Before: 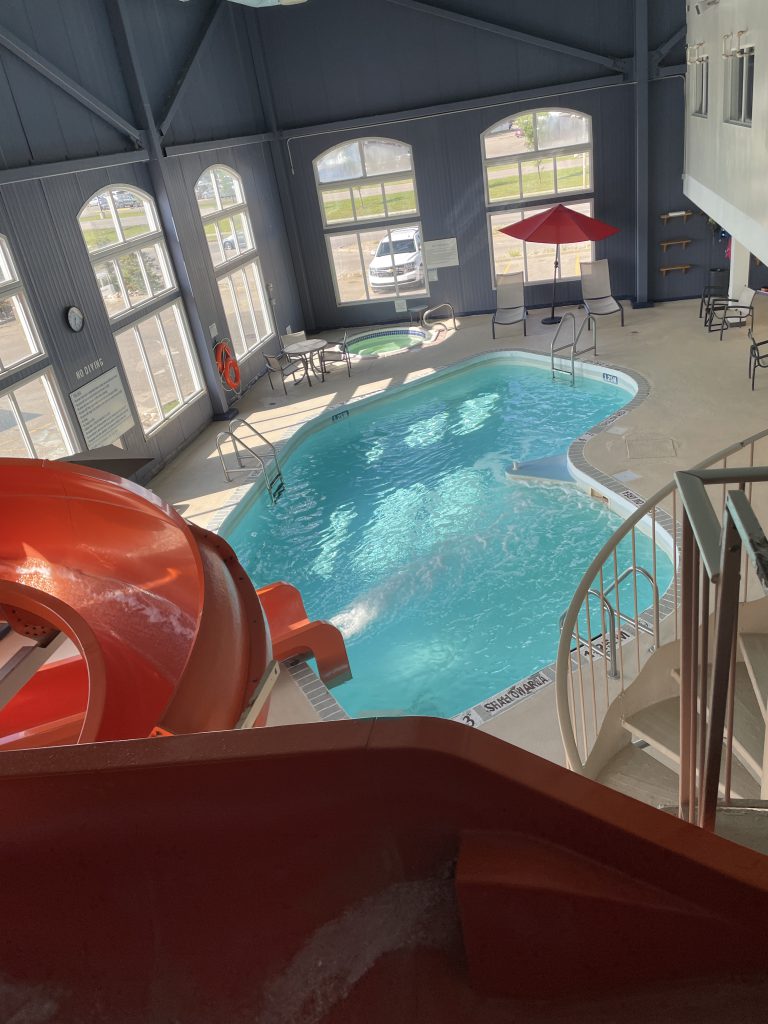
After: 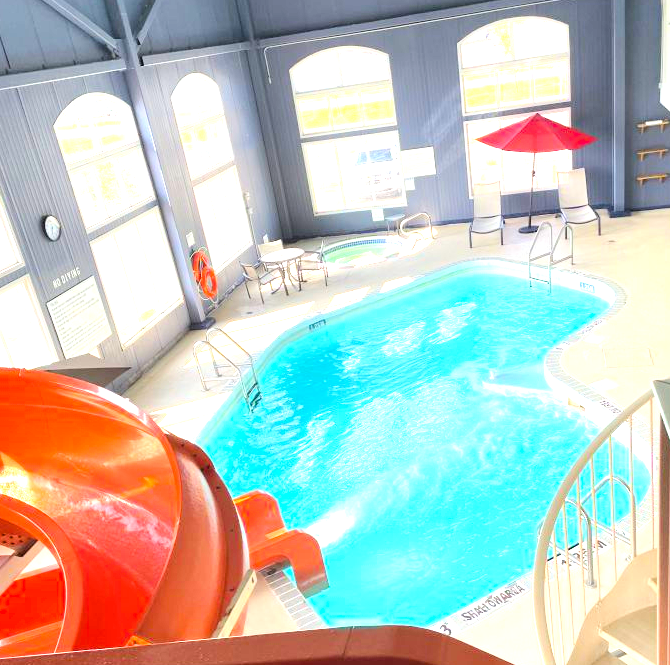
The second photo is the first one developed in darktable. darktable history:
exposure: exposure 1 EV, compensate exposure bias true, compensate highlight preservation false
color balance rgb: perceptual saturation grading › global saturation 25.509%, global vibrance 20%
crop: left 3.035%, top 8.951%, right 9.607%, bottom 26.088%
tone curve: curves: ch0 [(0, 0.019) (0.066, 0.043) (0.189, 0.182) (0.368, 0.407) (0.501, 0.564) (0.677, 0.729) (0.851, 0.861) (0.997, 0.959)]; ch1 [(0, 0) (0.187, 0.121) (0.388, 0.346) (0.437, 0.409) (0.474, 0.472) (0.499, 0.501) (0.514, 0.515) (0.542, 0.557) (0.645, 0.686) (0.812, 0.856) (1, 1)]; ch2 [(0, 0) (0.246, 0.214) (0.421, 0.427) (0.459, 0.484) (0.5, 0.504) (0.518, 0.523) (0.529, 0.548) (0.56, 0.576) (0.607, 0.63) (0.744, 0.734) (0.867, 0.821) (0.993, 0.889)]
tone equalizer: -8 EV -1.11 EV, -7 EV -1.05 EV, -6 EV -0.882 EV, -5 EV -0.556 EV, -3 EV 0.551 EV, -2 EV 0.85 EV, -1 EV 1 EV, +0 EV 1.06 EV, smoothing diameter 24.87%, edges refinement/feathering 9.96, preserve details guided filter
